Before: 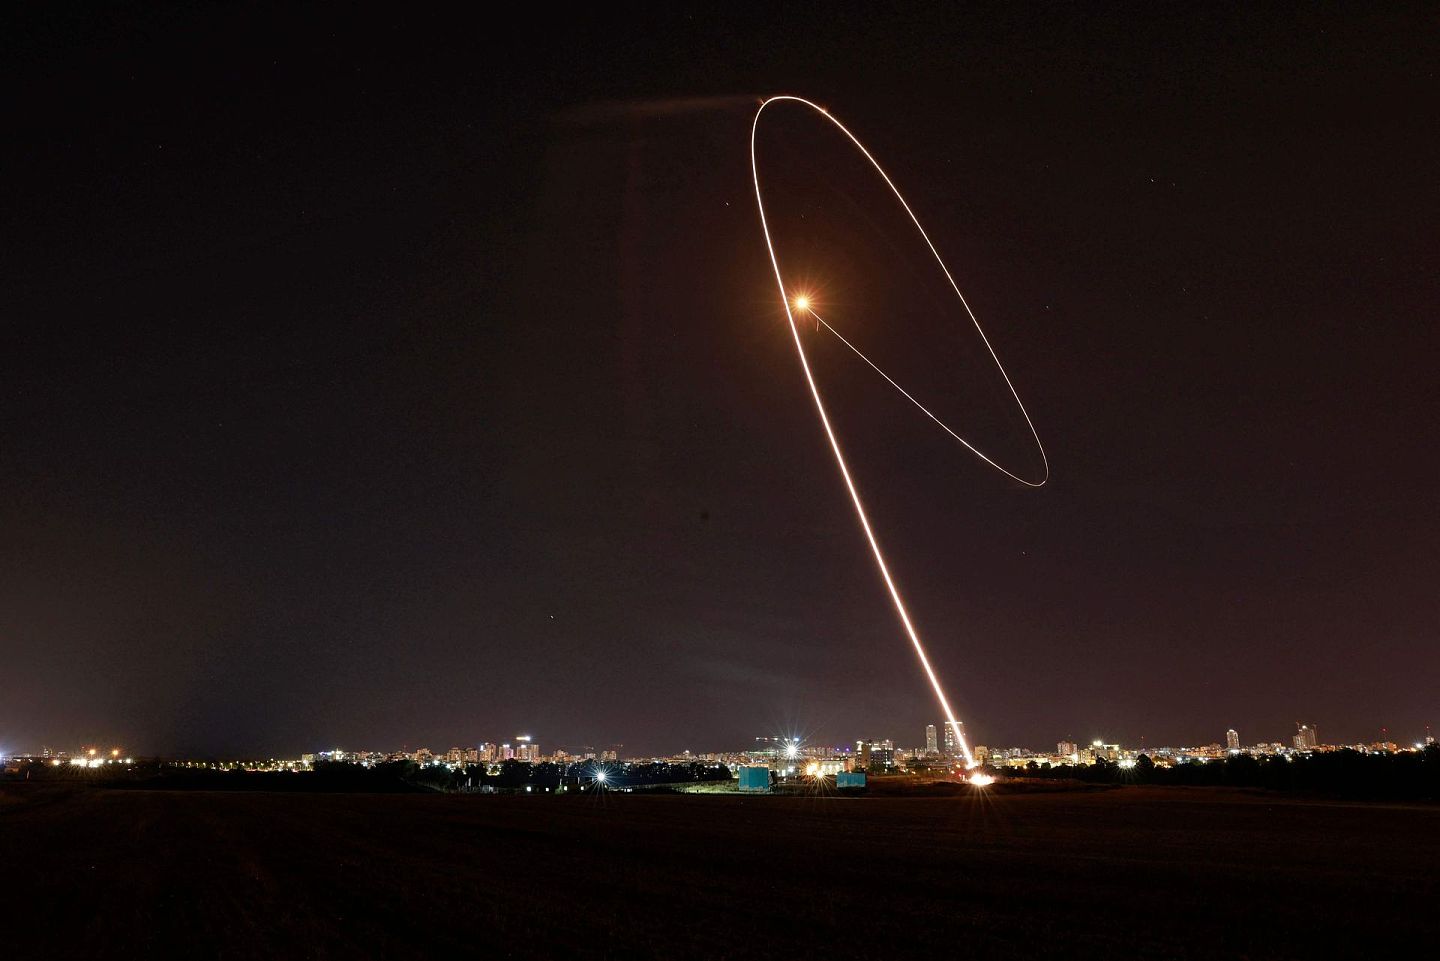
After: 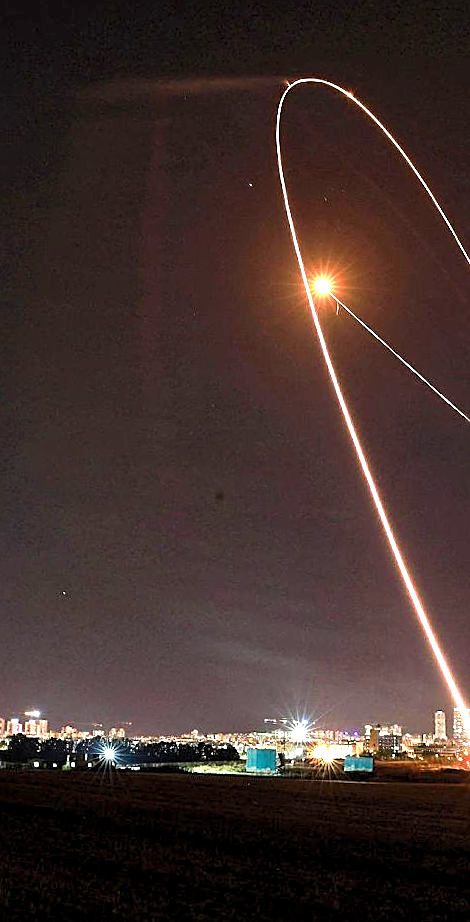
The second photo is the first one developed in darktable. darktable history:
crop: left 33.36%, right 33.36%
levels: levels [0.026, 0.507, 0.987]
rotate and perspective: rotation 1.57°, crop left 0.018, crop right 0.982, crop top 0.039, crop bottom 0.961
sharpen: on, module defaults
exposure: black level correction 0, exposure 1.675 EV, compensate exposure bias true, compensate highlight preservation false
